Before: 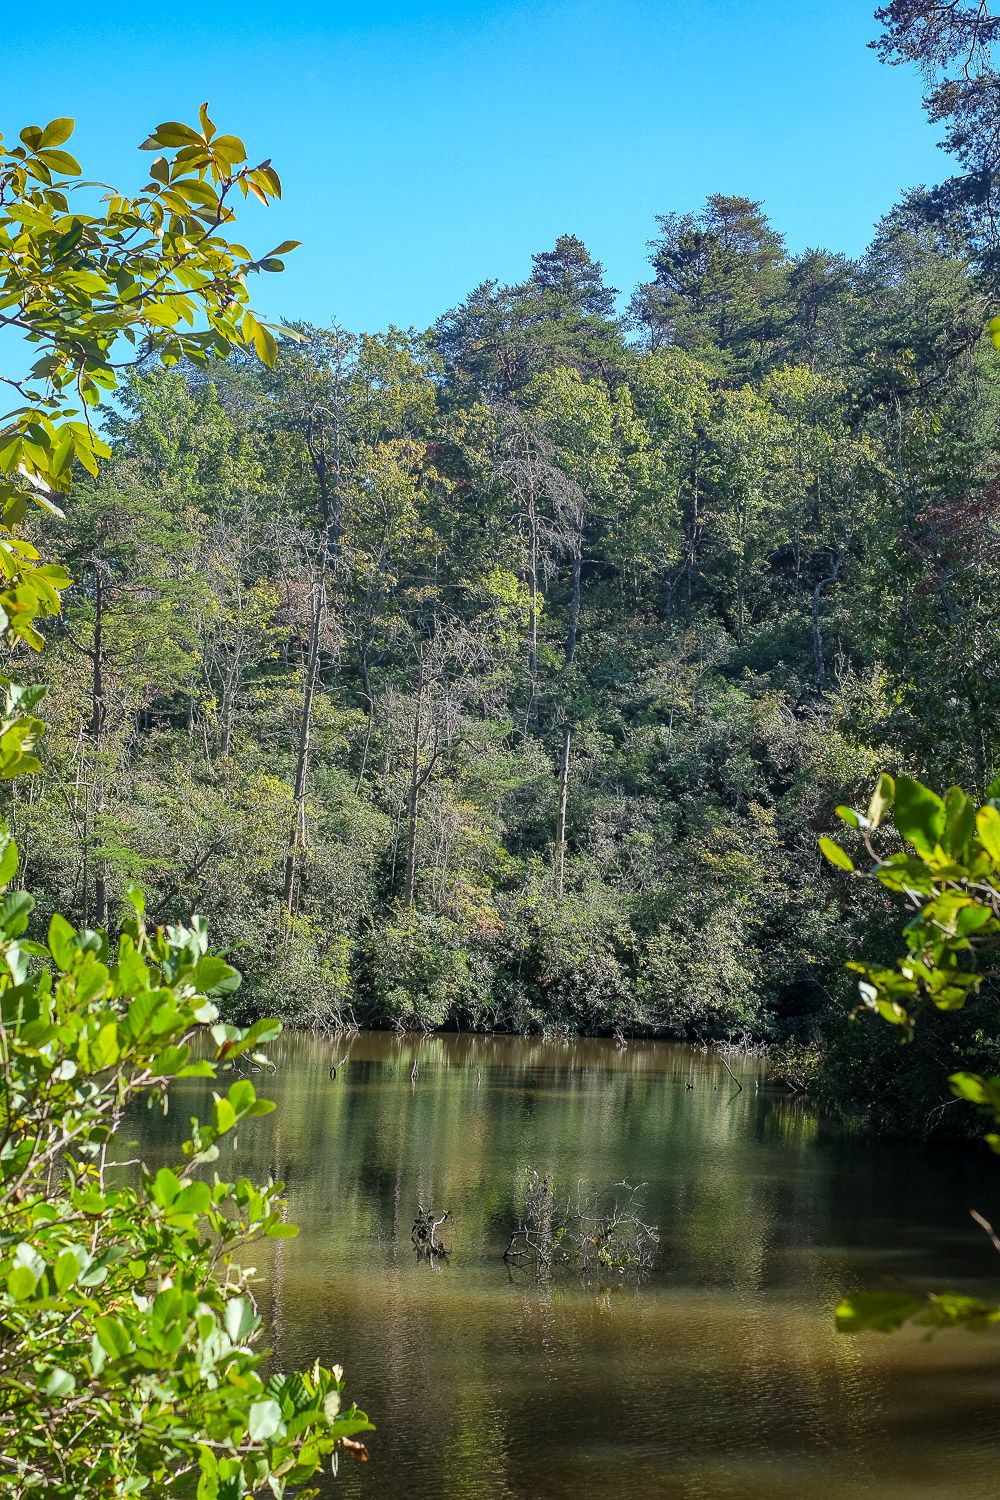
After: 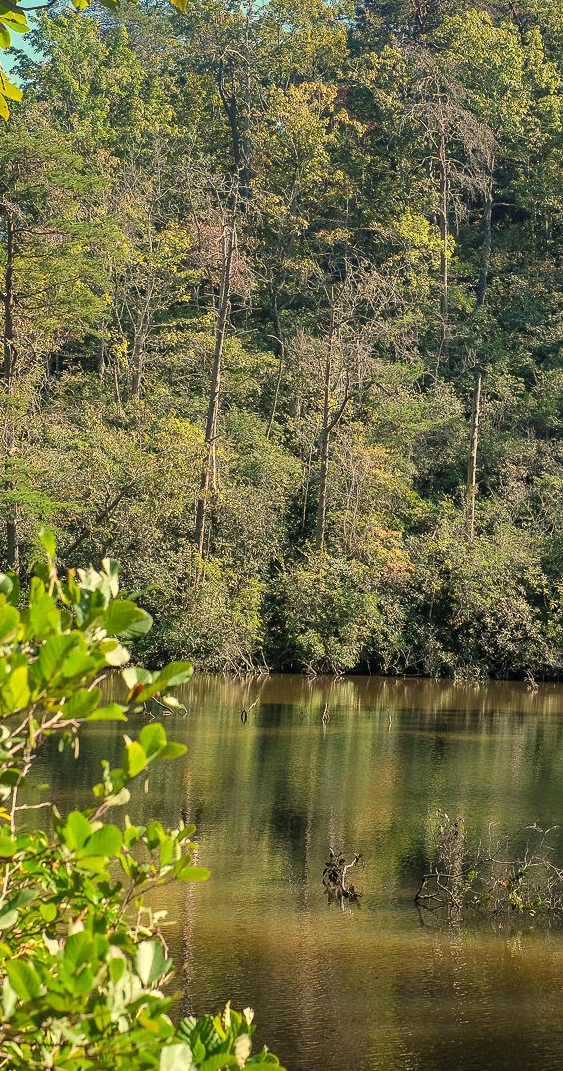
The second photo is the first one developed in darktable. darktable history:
crop: left 8.966%, top 23.852%, right 34.699%, bottom 4.703%
white balance: red 1.123, blue 0.83
